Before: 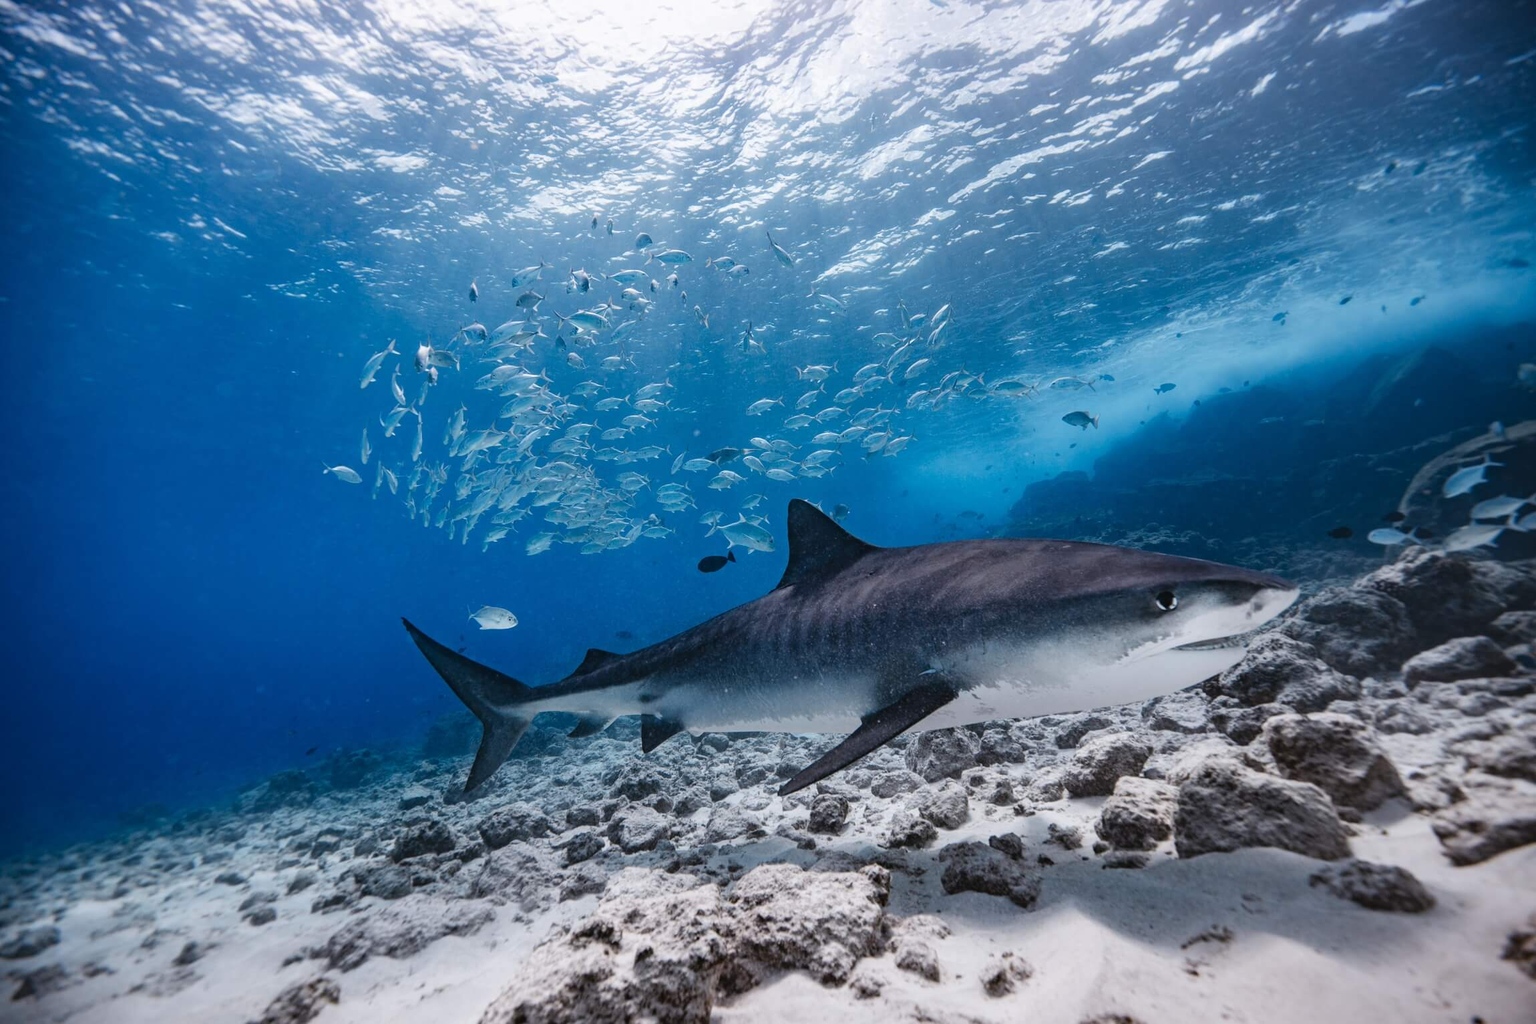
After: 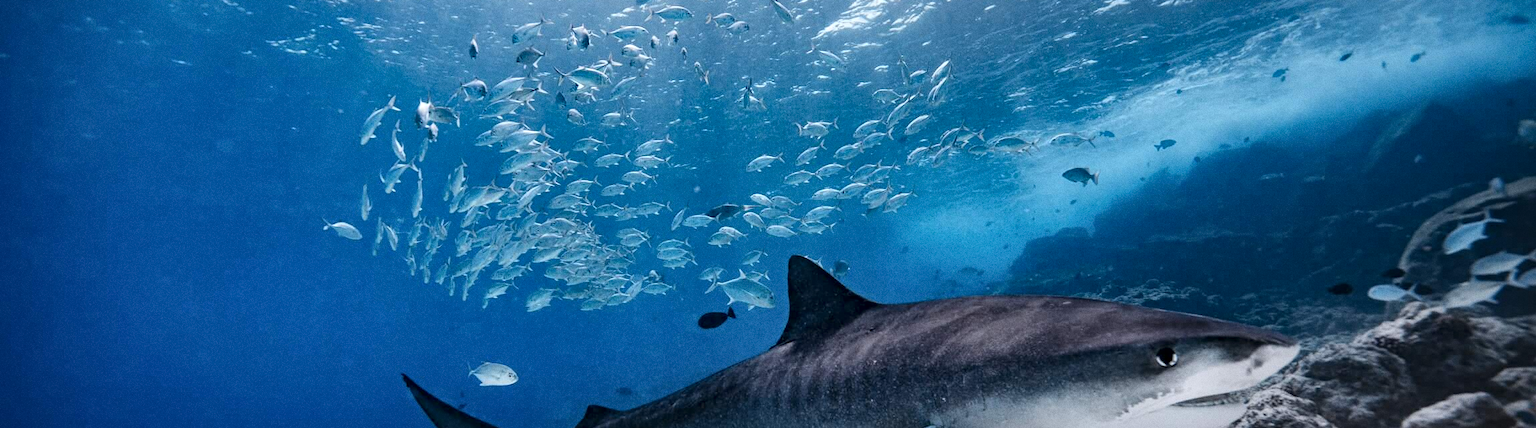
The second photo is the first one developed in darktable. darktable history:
crop and rotate: top 23.84%, bottom 34.294%
grain: coarseness 0.09 ISO
local contrast: mode bilateral grid, contrast 25, coarseness 60, detail 151%, midtone range 0.2
